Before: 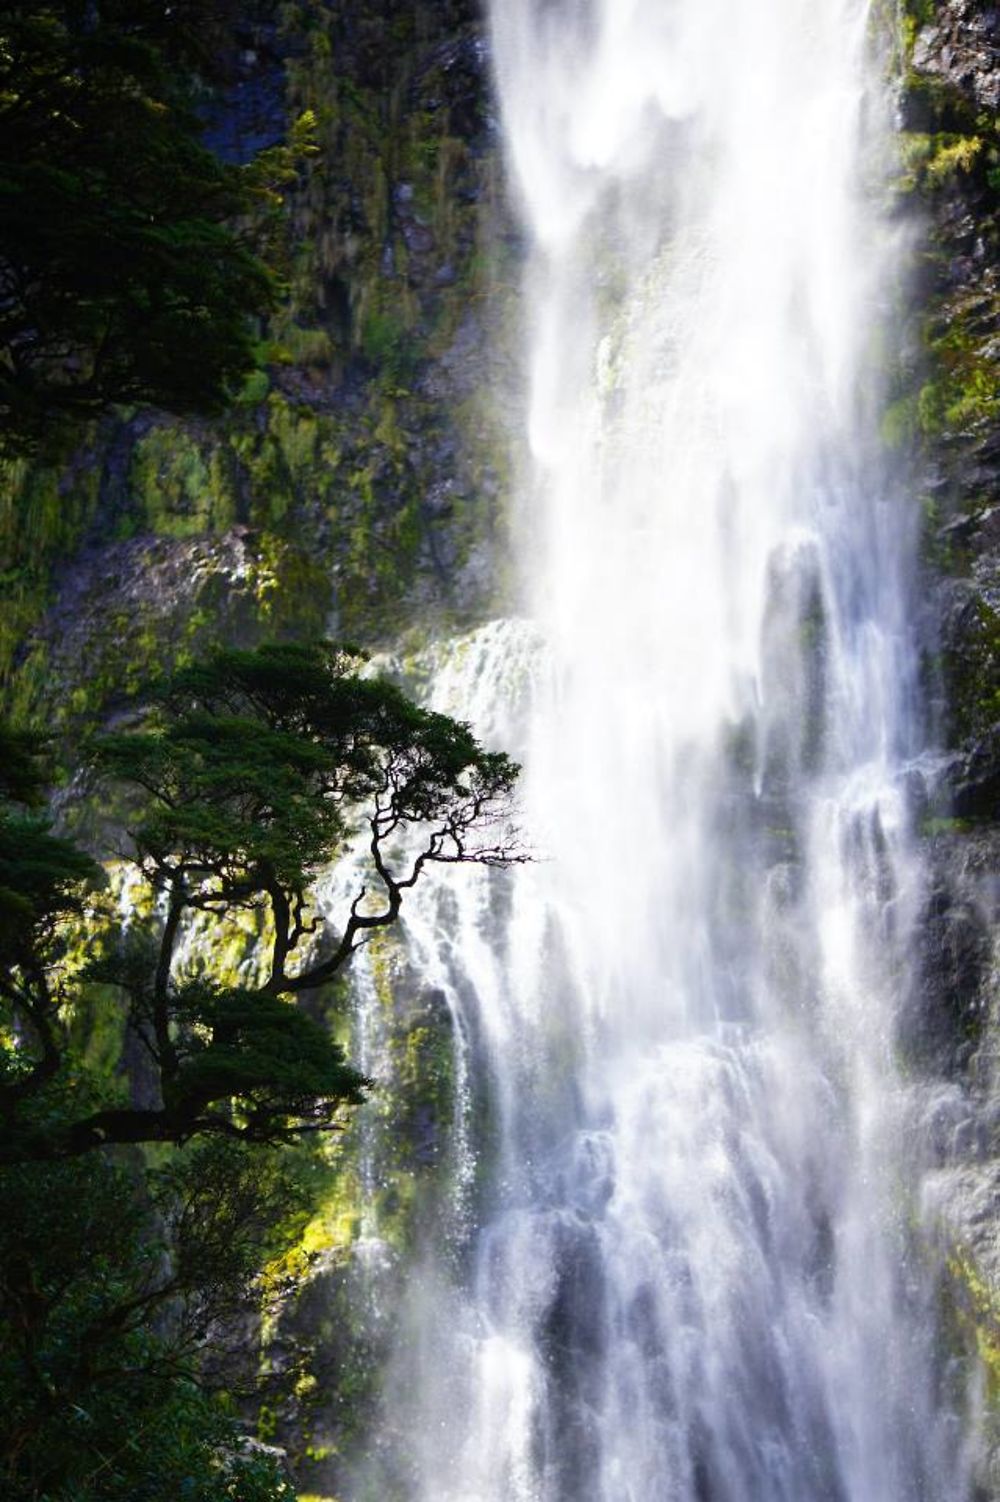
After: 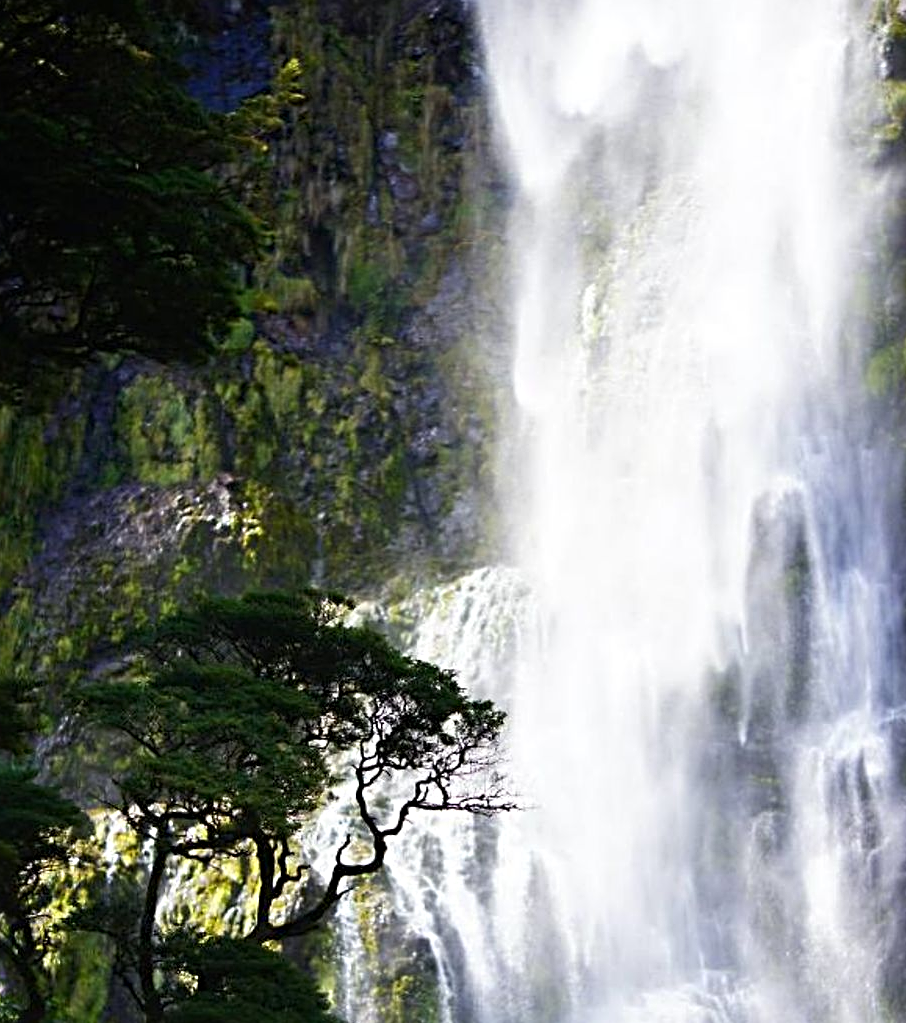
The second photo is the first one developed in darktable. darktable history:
crop: left 1.589%, top 3.463%, right 7.777%, bottom 28.41%
sharpen: radius 4.847
